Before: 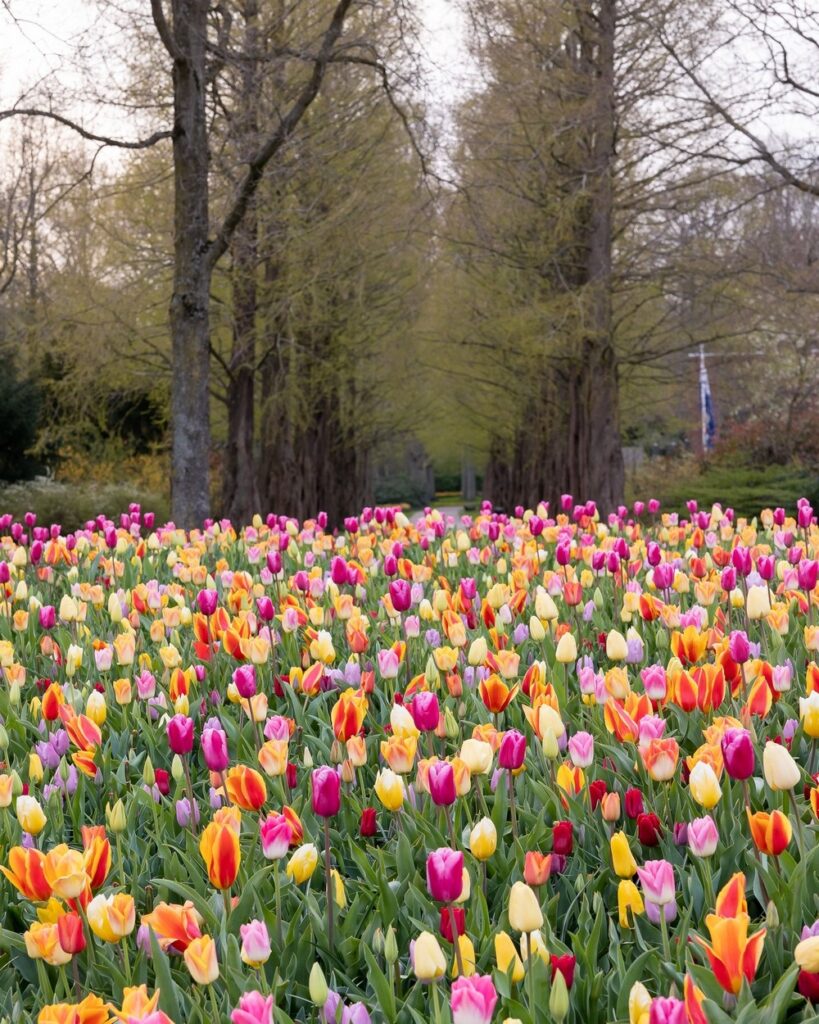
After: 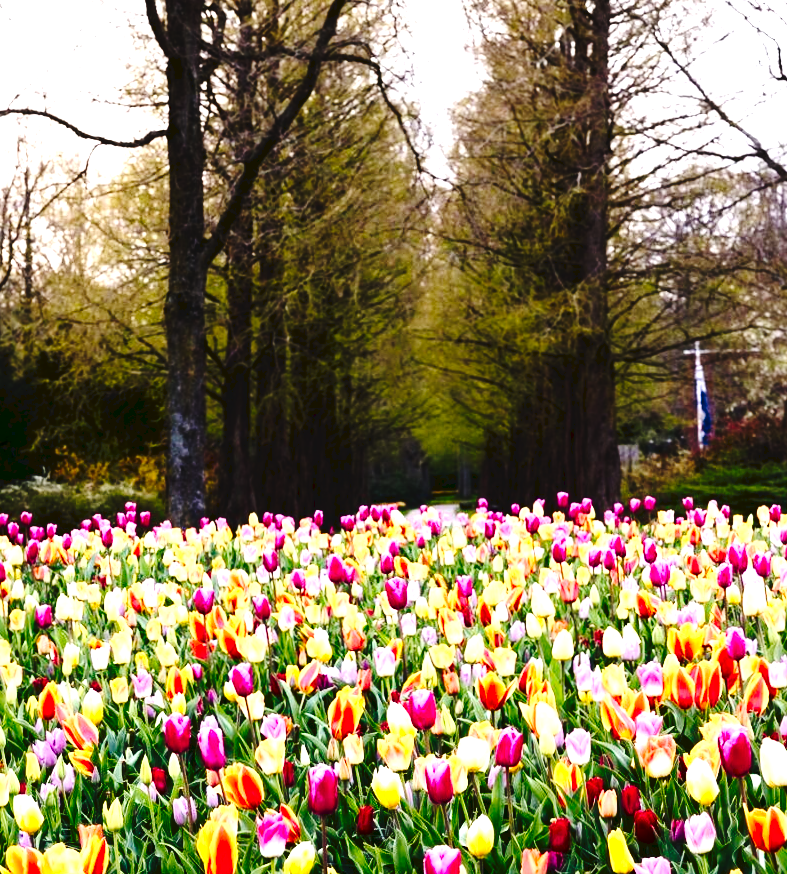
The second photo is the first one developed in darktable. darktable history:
tone curve: curves: ch0 [(0, 0) (0.003, 0.041) (0.011, 0.042) (0.025, 0.041) (0.044, 0.043) (0.069, 0.048) (0.1, 0.059) (0.136, 0.079) (0.177, 0.107) (0.224, 0.152) (0.277, 0.235) (0.335, 0.331) (0.399, 0.427) (0.468, 0.512) (0.543, 0.595) (0.623, 0.668) (0.709, 0.736) (0.801, 0.813) (0.898, 0.891) (1, 1)], preserve colors none
contrast brightness saturation: contrast 0.32, brightness -0.08, saturation 0.17
levels: levels [0, 0.394, 0.787]
crop and rotate: angle 0.2°, left 0.275%, right 3.127%, bottom 14.18%
